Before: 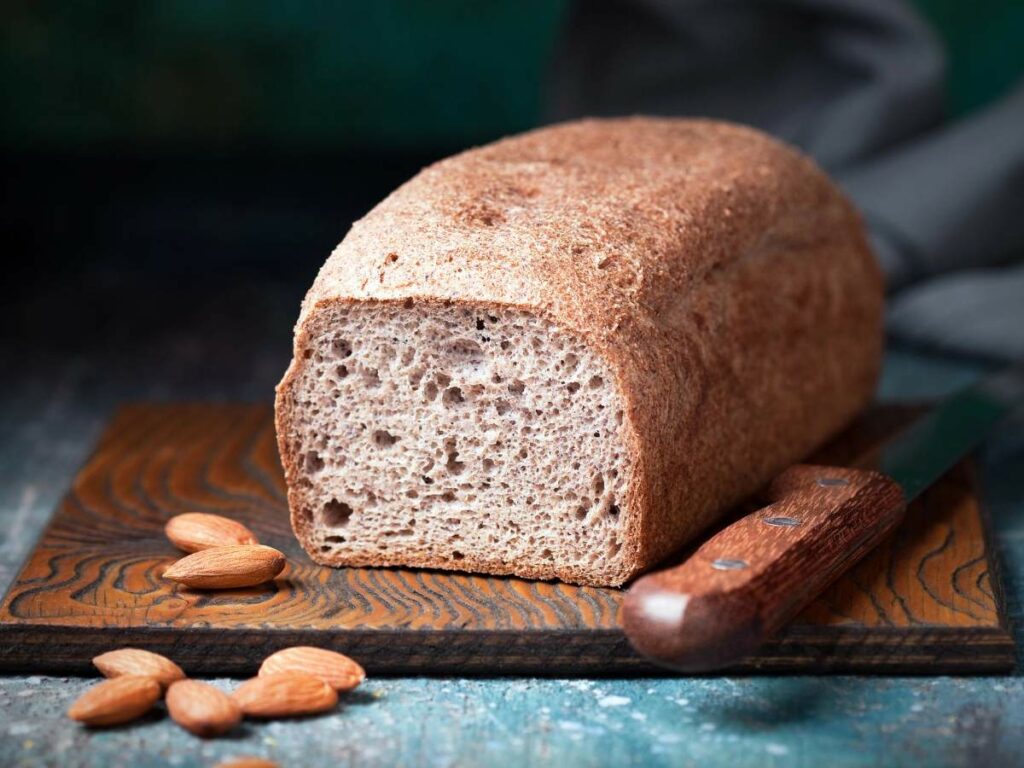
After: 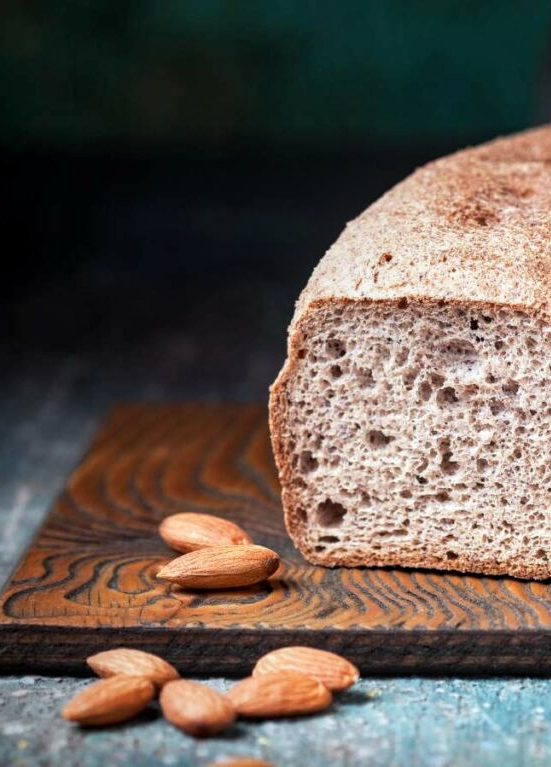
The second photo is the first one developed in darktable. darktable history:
crop: left 0.587%, right 45.588%, bottom 0.086%
local contrast: on, module defaults
